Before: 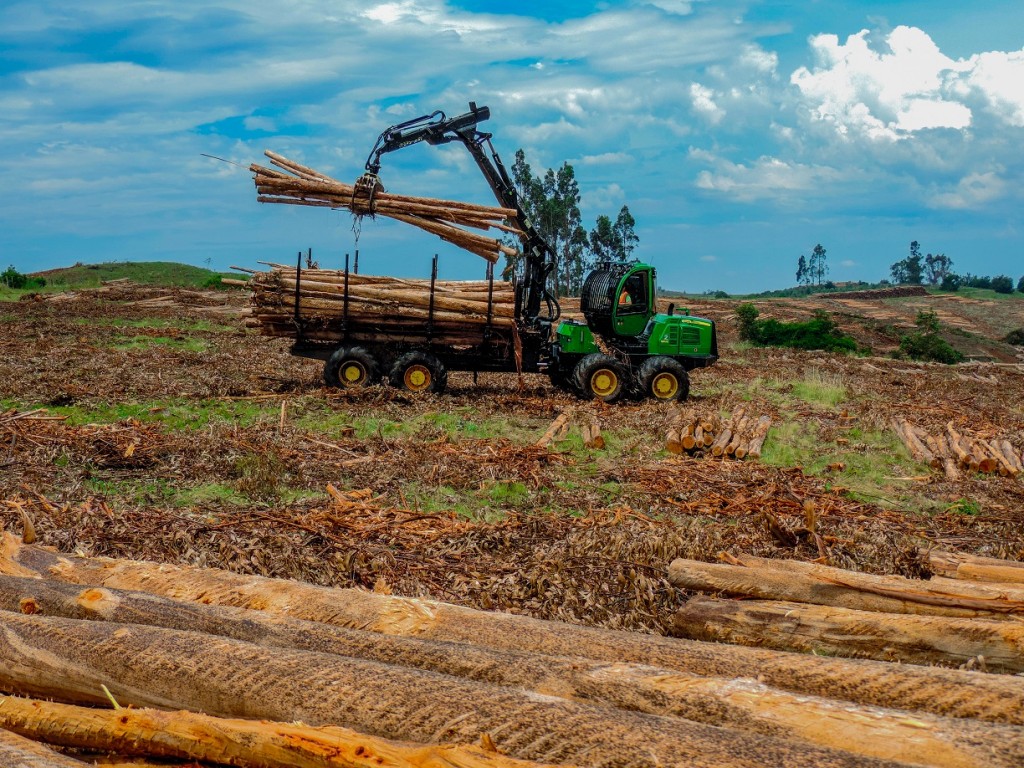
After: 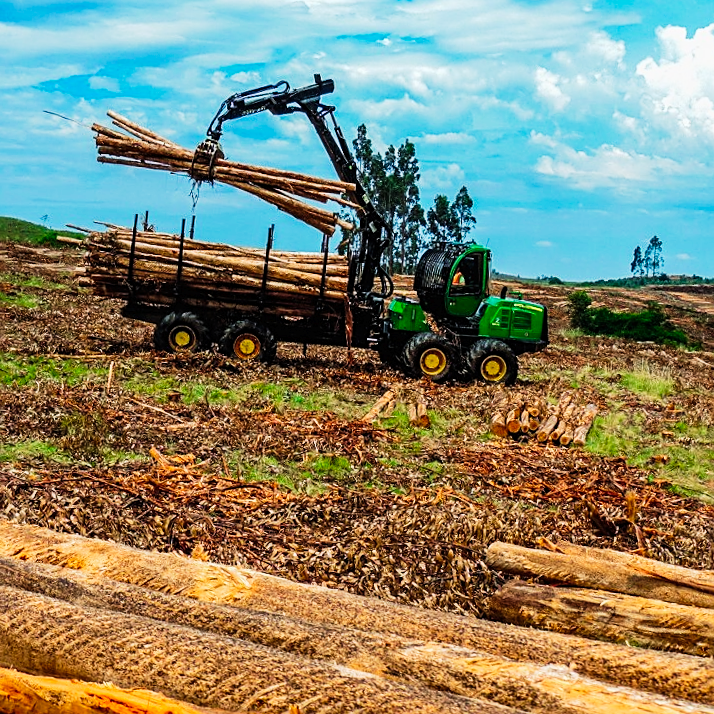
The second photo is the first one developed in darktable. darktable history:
sharpen: on, module defaults
base curve: curves: ch0 [(0, 0) (0.666, 0.806) (1, 1)]
crop and rotate: angle -3.27°, left 14.277%, top 0.028%, right 10.766%, bottom 0.028%
tone curve: curves: ch0 [(0, 0) (0.003, 0.008) (0.011, 0.008) (0.025, 0.011) (0.044, 0.017) (0.069, 0.029) (0.1, 0.045) (0.136, 0.067) (0.177, 0.103) (0.224, 0.151) (0.277, 0.21) (0.335, 0.285) (0.399, 0.37) (0.468, 0.462) (0.543, 0.568) (0.623, 0.679) (0.709, 0.79) (0.801, 0.876) (0.898, 0.936) (1, 1)], preserve colors none
